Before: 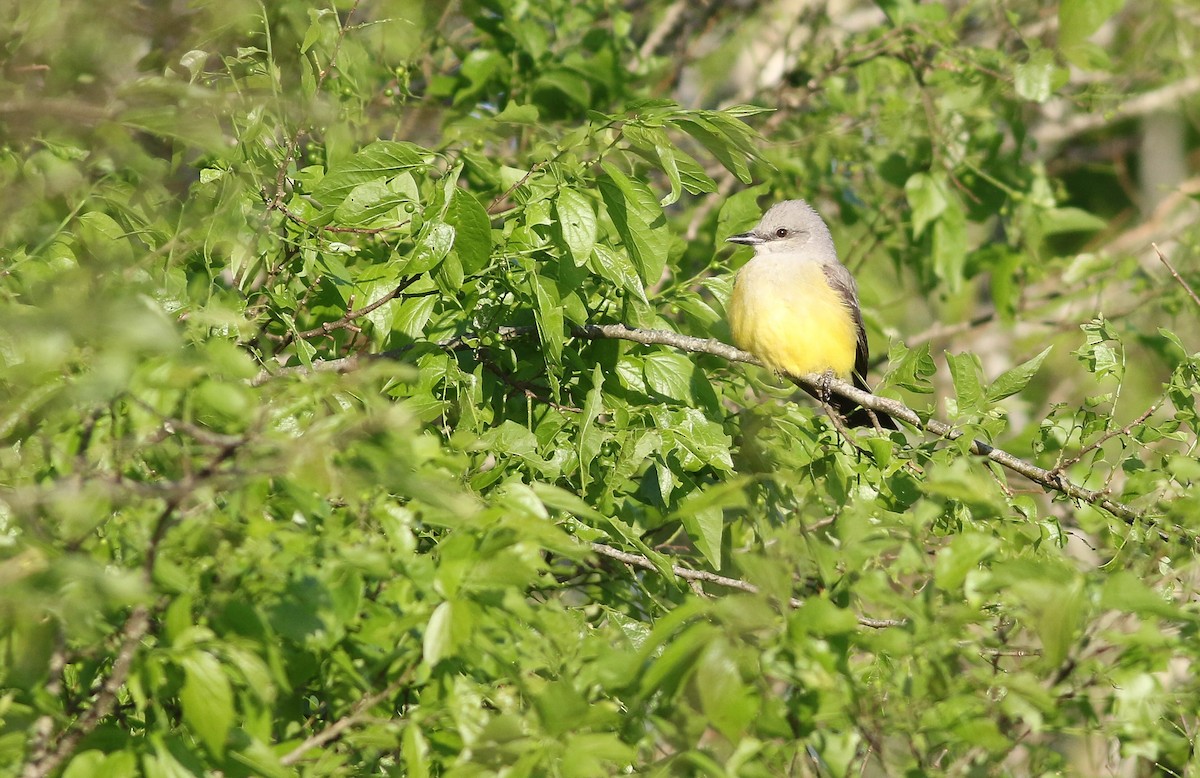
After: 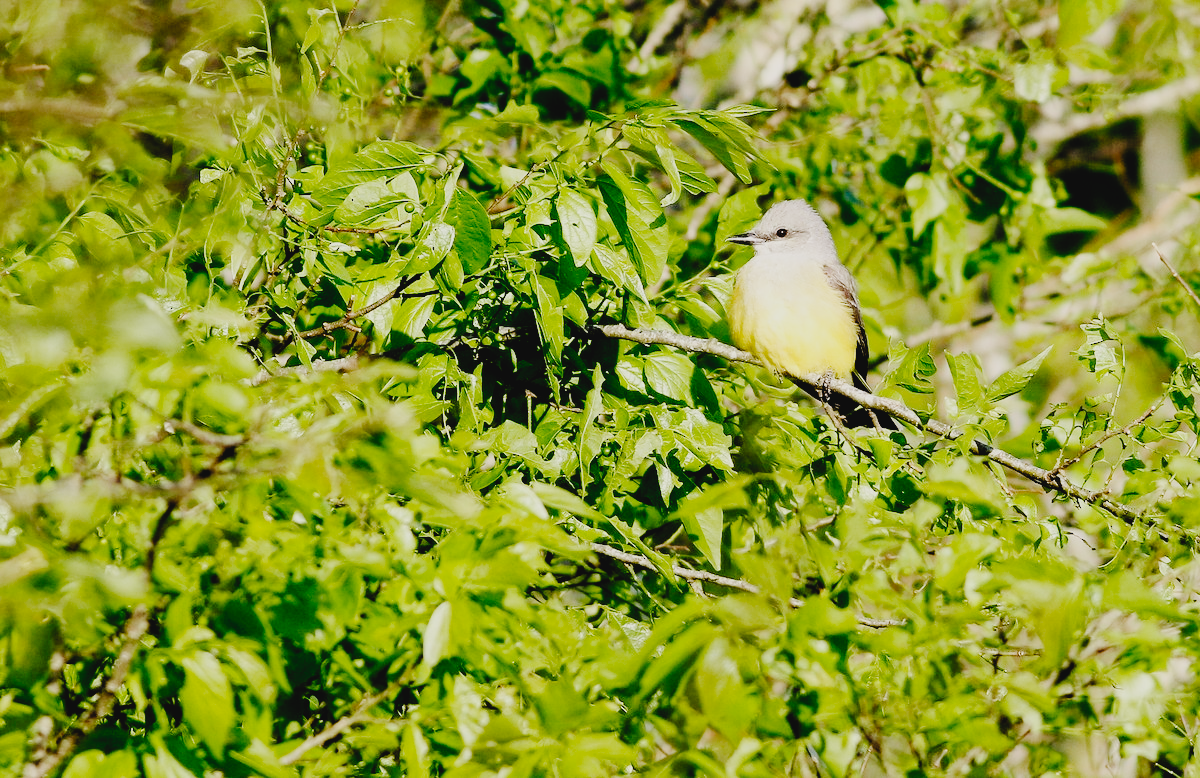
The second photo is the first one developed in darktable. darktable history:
filmic rgb: black relative exposure -3.2 EV, white relative exposure 7.03 EV, hardness 1.46, contrast 1.353, add noise in highlights 0.001, preserve chrominance no, color science v3 (2019), use custom middle-gray values true, contrast in highlights soft
tone curve: curves: ch0 [(0, 0.039) (0.104, 0.103) (0.273, 0.267) (0.448, 0.487) (0.704, 0.761) (0.886, 0.922) (0.994, 0.971)]; ch1 [(0, 0) (0.335, 0.298) (0.446, 0.413) (0.485, 0.487) (0.515, 0.503) (0.566, 0.563) (0.641, 0.655) (1, 1)]; ch2 [(0, 0) (0.314, 0.301) (0.421, 0.411) (0.502, 0.494) (0.528, 0.54) (0.557, 0.559) (0.612, 0.605) (0.722, 0.686) (1, 1)], preserve colors none
